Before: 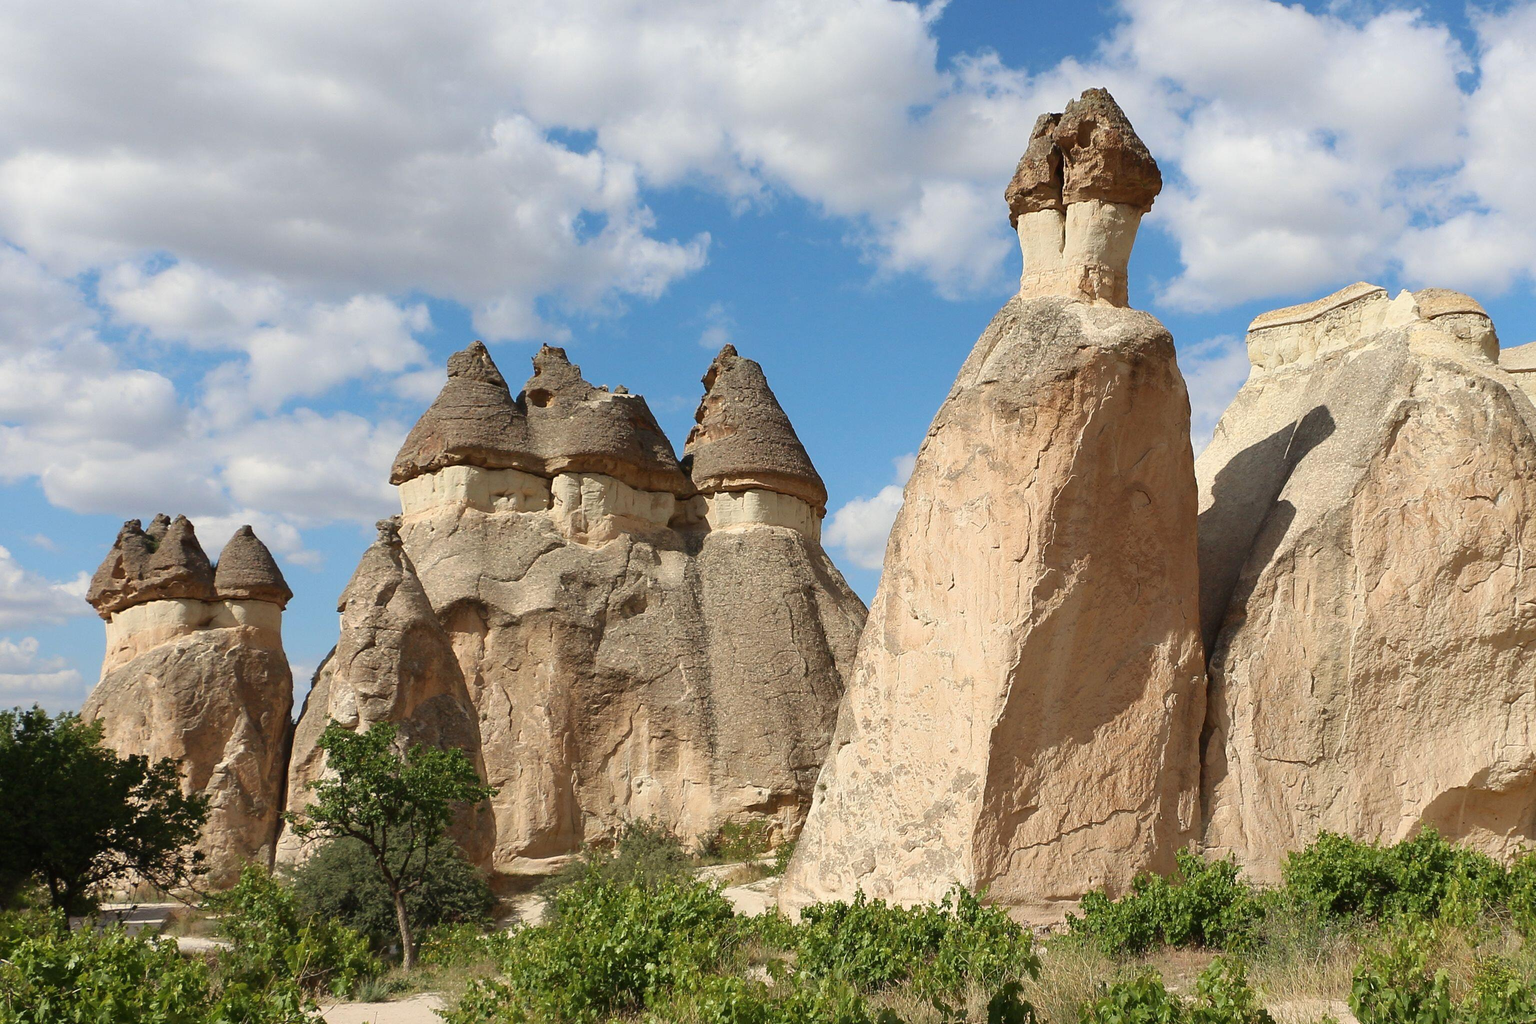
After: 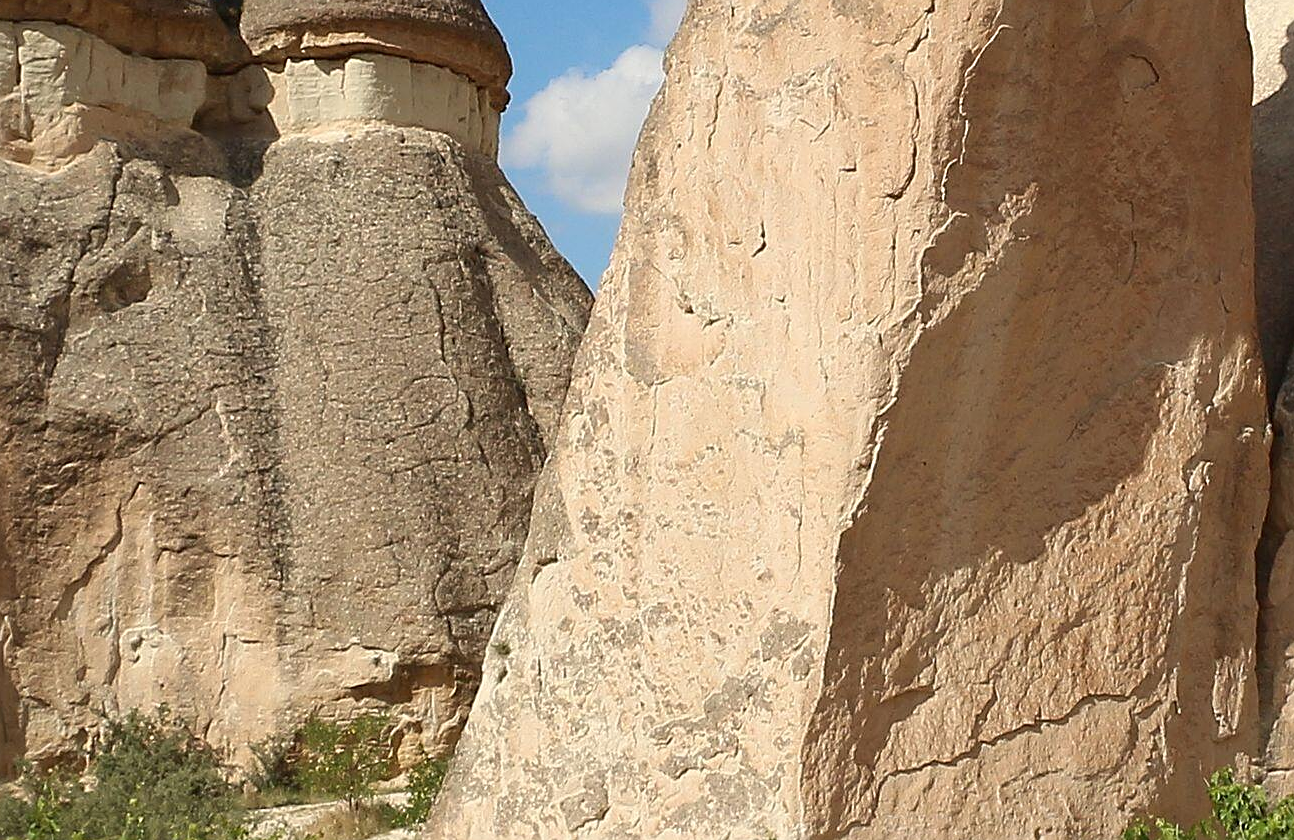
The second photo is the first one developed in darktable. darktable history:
crop: left 37.221%, top 45.169%, right 20.63%, bottom 13.777%
white balance: emerald 1
sharpen: on, module defaults
